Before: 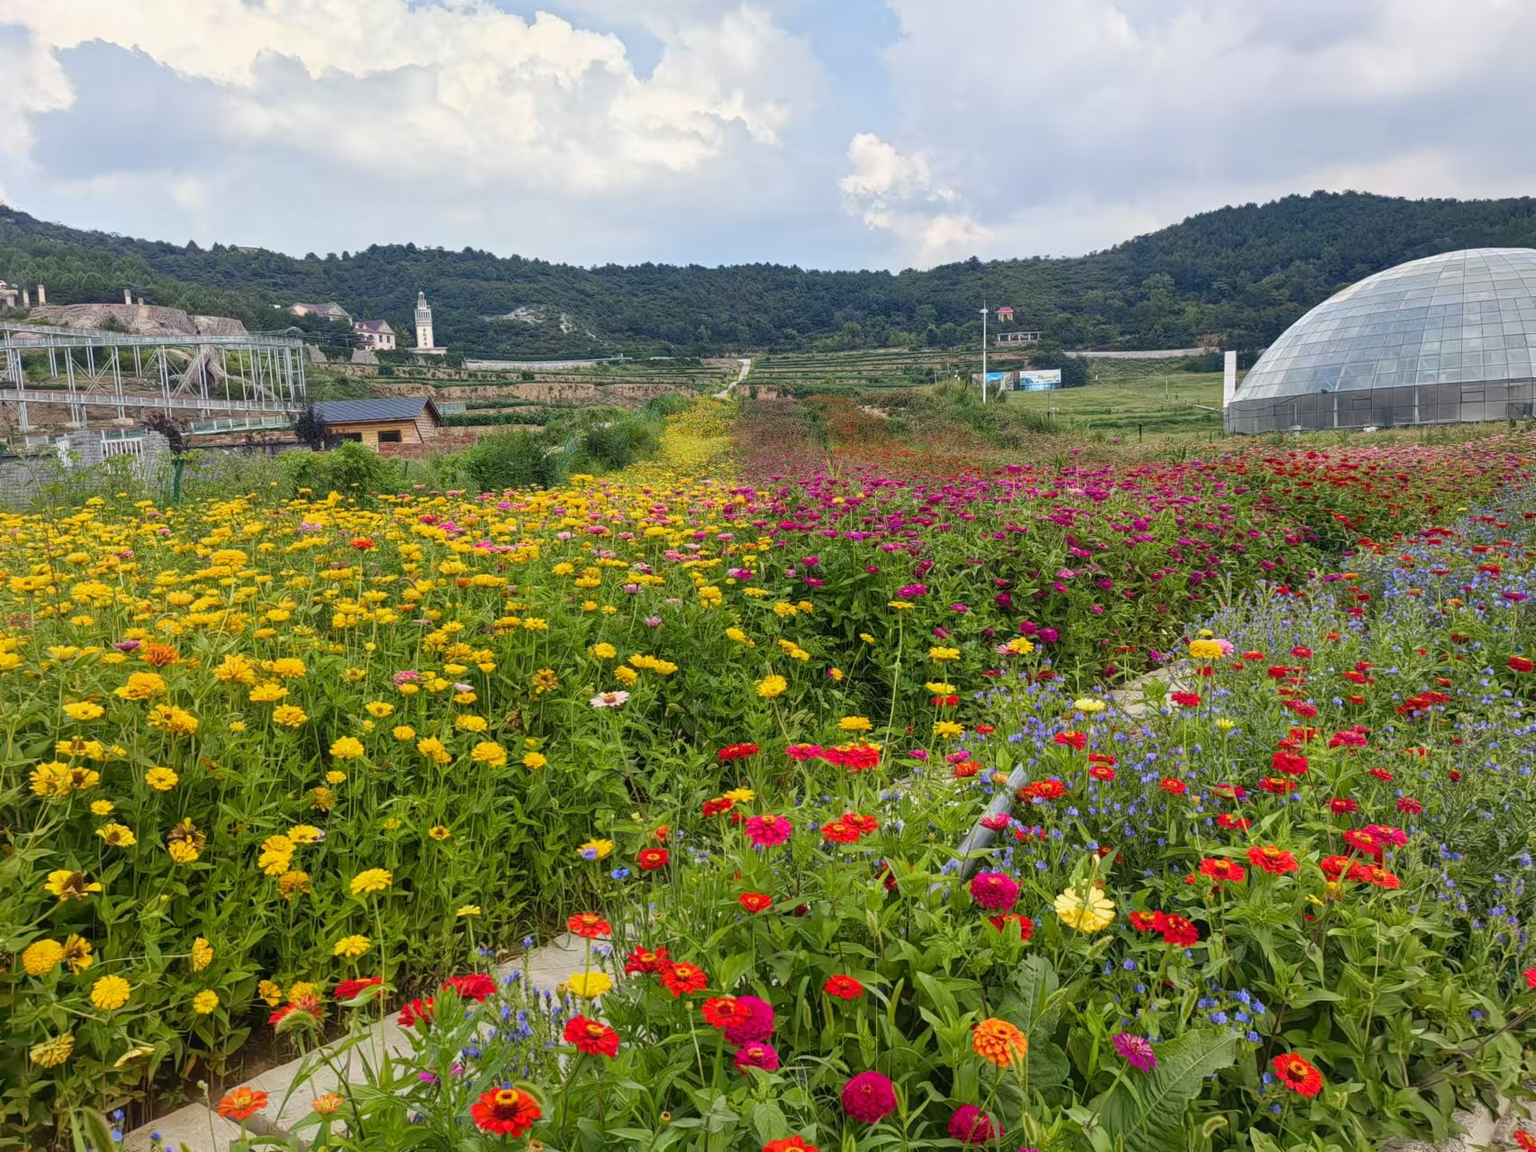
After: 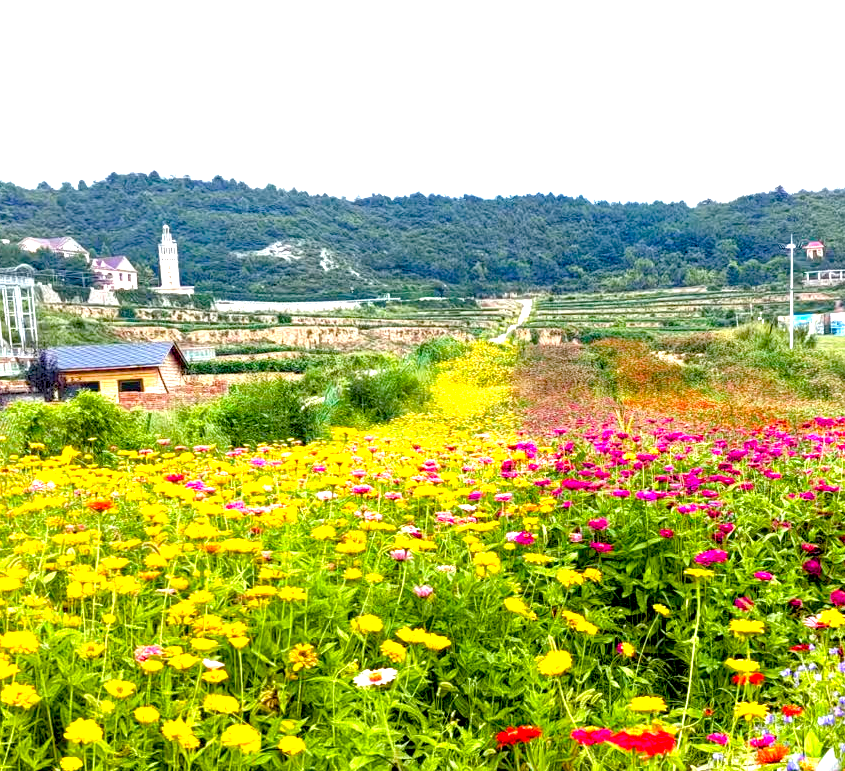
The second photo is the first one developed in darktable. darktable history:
crop: left 17.745%, top 7.741%, right 32.666%, bottom 31.908%
exposure: black level correction 0.01, exposure 1 EV, compensate highlight preservation false
color balance rgb: perceptual saturation grading › global saturation 20%, perceptual saturation grading › highlights -14.279%, perceptual saturation grading › shadows 49.808%, perceptual brilliance grading › global brilliance 18.818%
